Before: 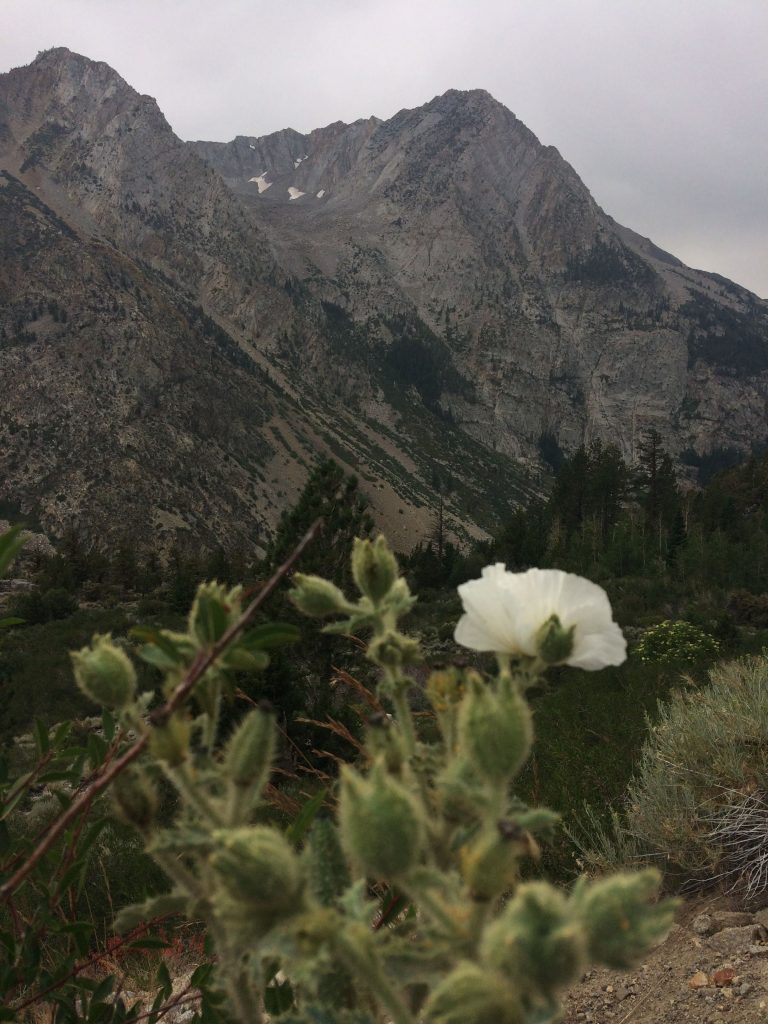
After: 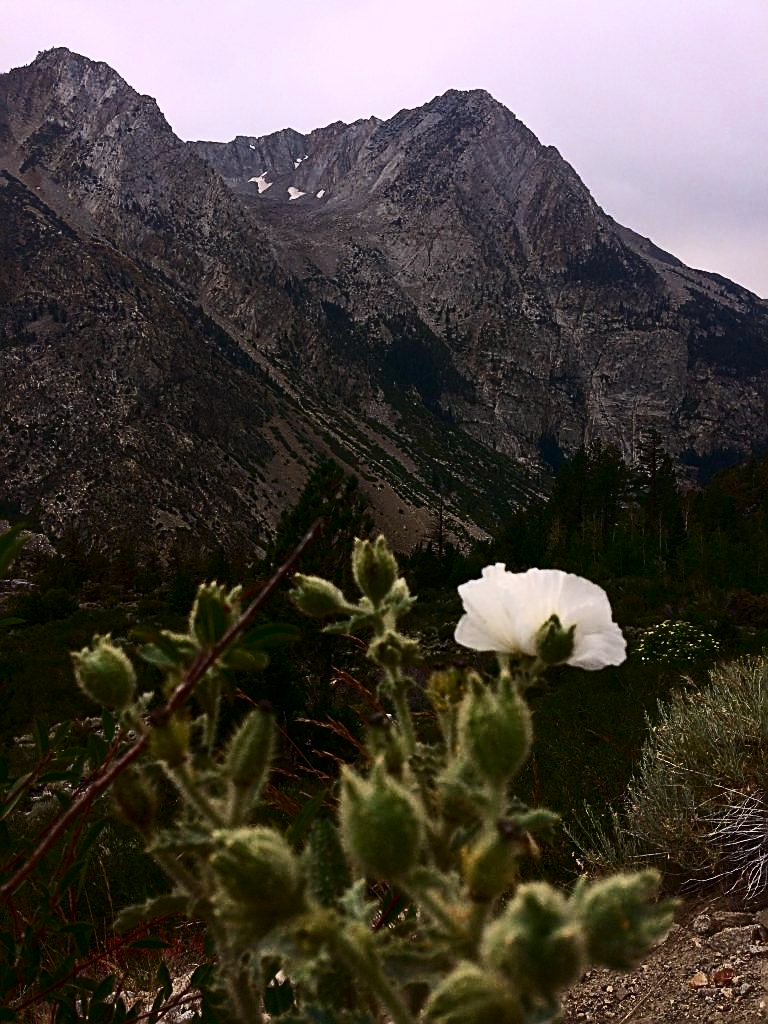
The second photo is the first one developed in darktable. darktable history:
white balance: red 1.05, blue 1.072
contrast brightness saturation: contrast 0.32, brightness -0.08, saturation 0.17
color zones: curves: ch0 [(0.068, 0.464) (0.25, 0.5) (0.48, 0.508) (0.75, 0.536) (0.886, 0.476) (0.967, 0.456)]; ch1 [(0.066, 0.456) (0.25, 0.5) (0.616, 0.508) (0.746, 0.56) (0.934, 0.444)]
sharpen: amount 0.901
